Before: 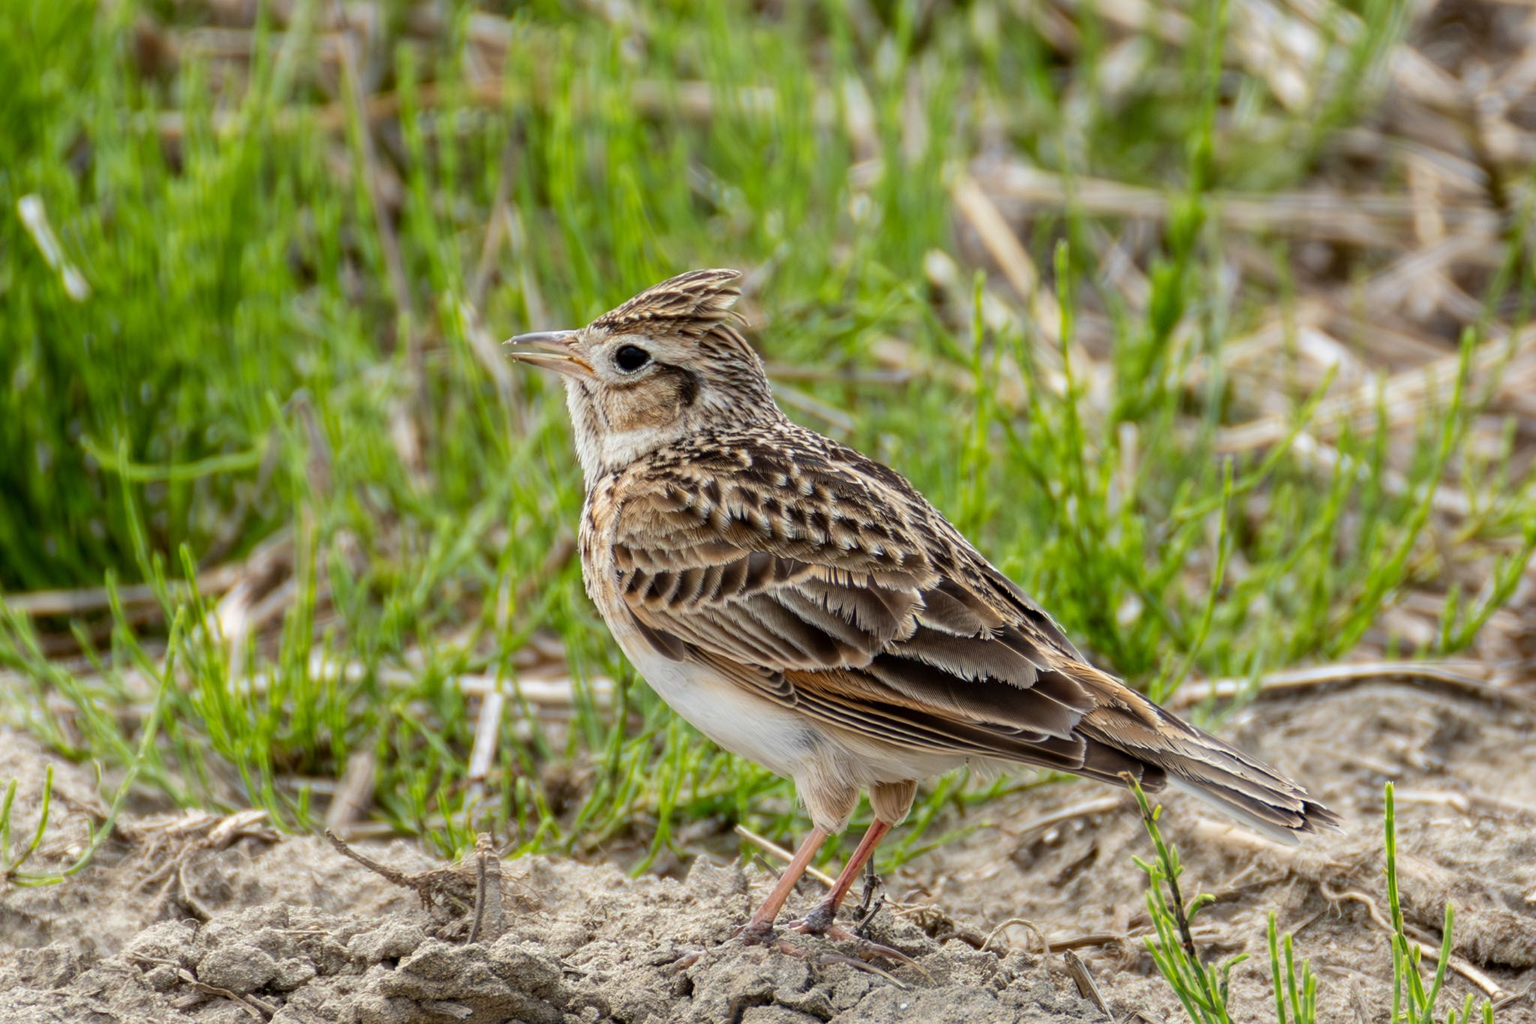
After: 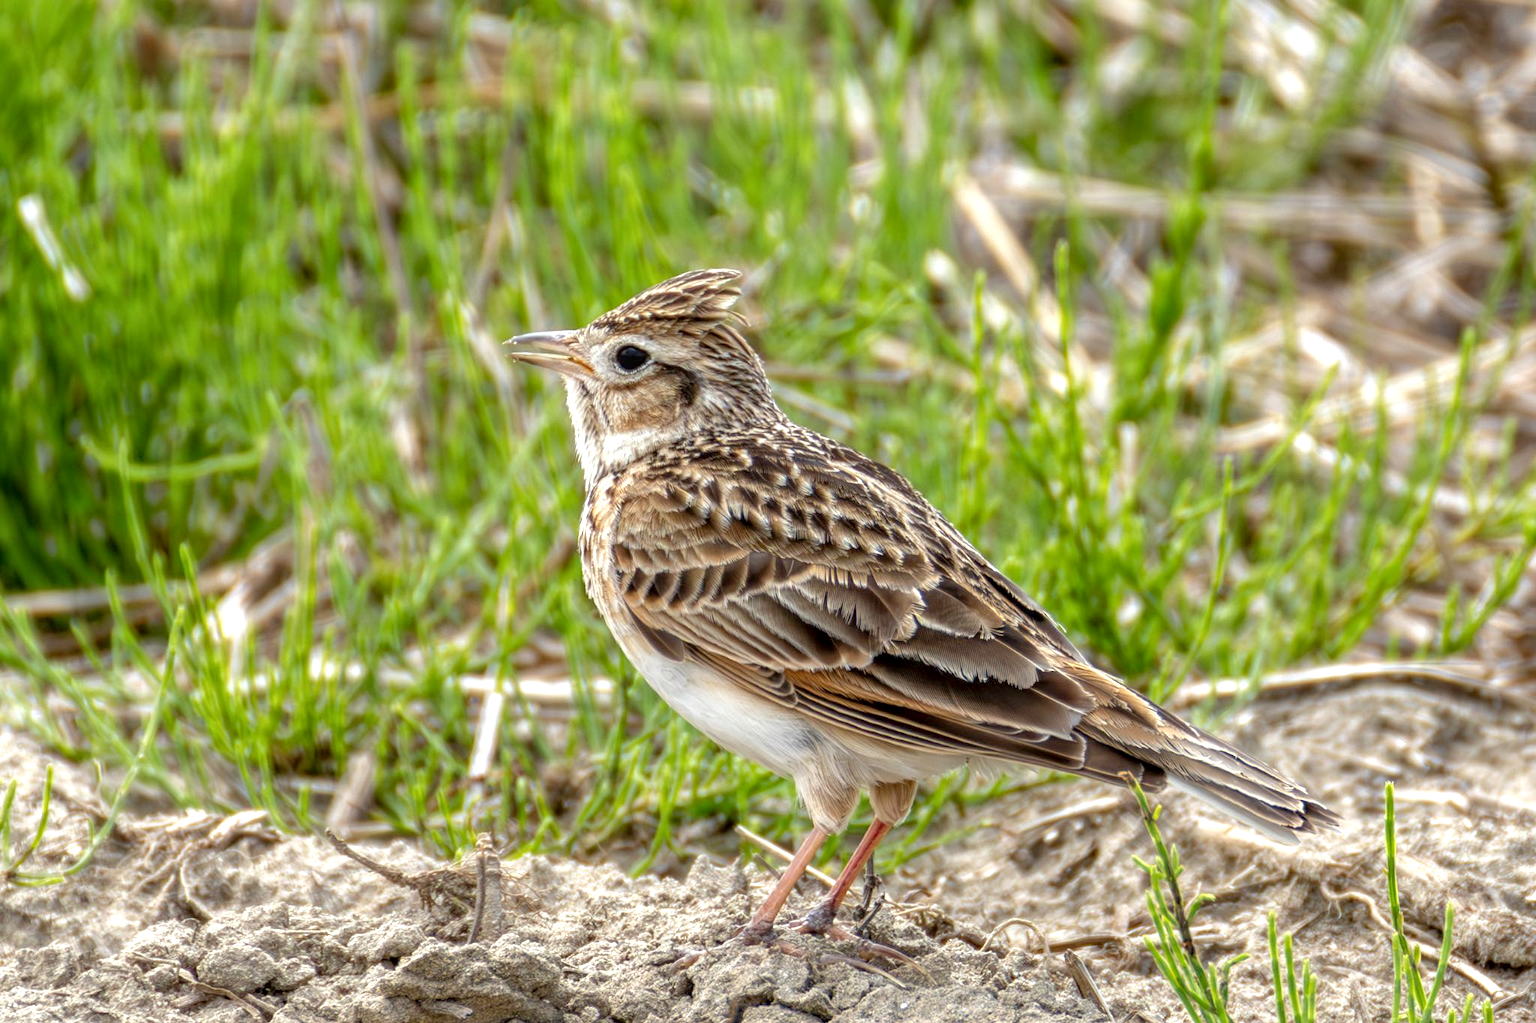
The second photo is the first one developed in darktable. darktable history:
local contrast: on, module defaults
exposure: exposure 0.815 EV, compensate exposure bias true, compensate highlight preservation false
tone equalizer: -8 EV 0.283 EV, -7 EV 0.388 EV, -6 EV 0.433 EV, -5 EV 0.255 EV, -3 EV -0.264 EV, -2 EV -0.42 EV, -1 EV -0.432 EV, +0 EV -0.23 EV, edges refinement/feathering 500, mask exposure compensation -1.57 EV, preserve details no
